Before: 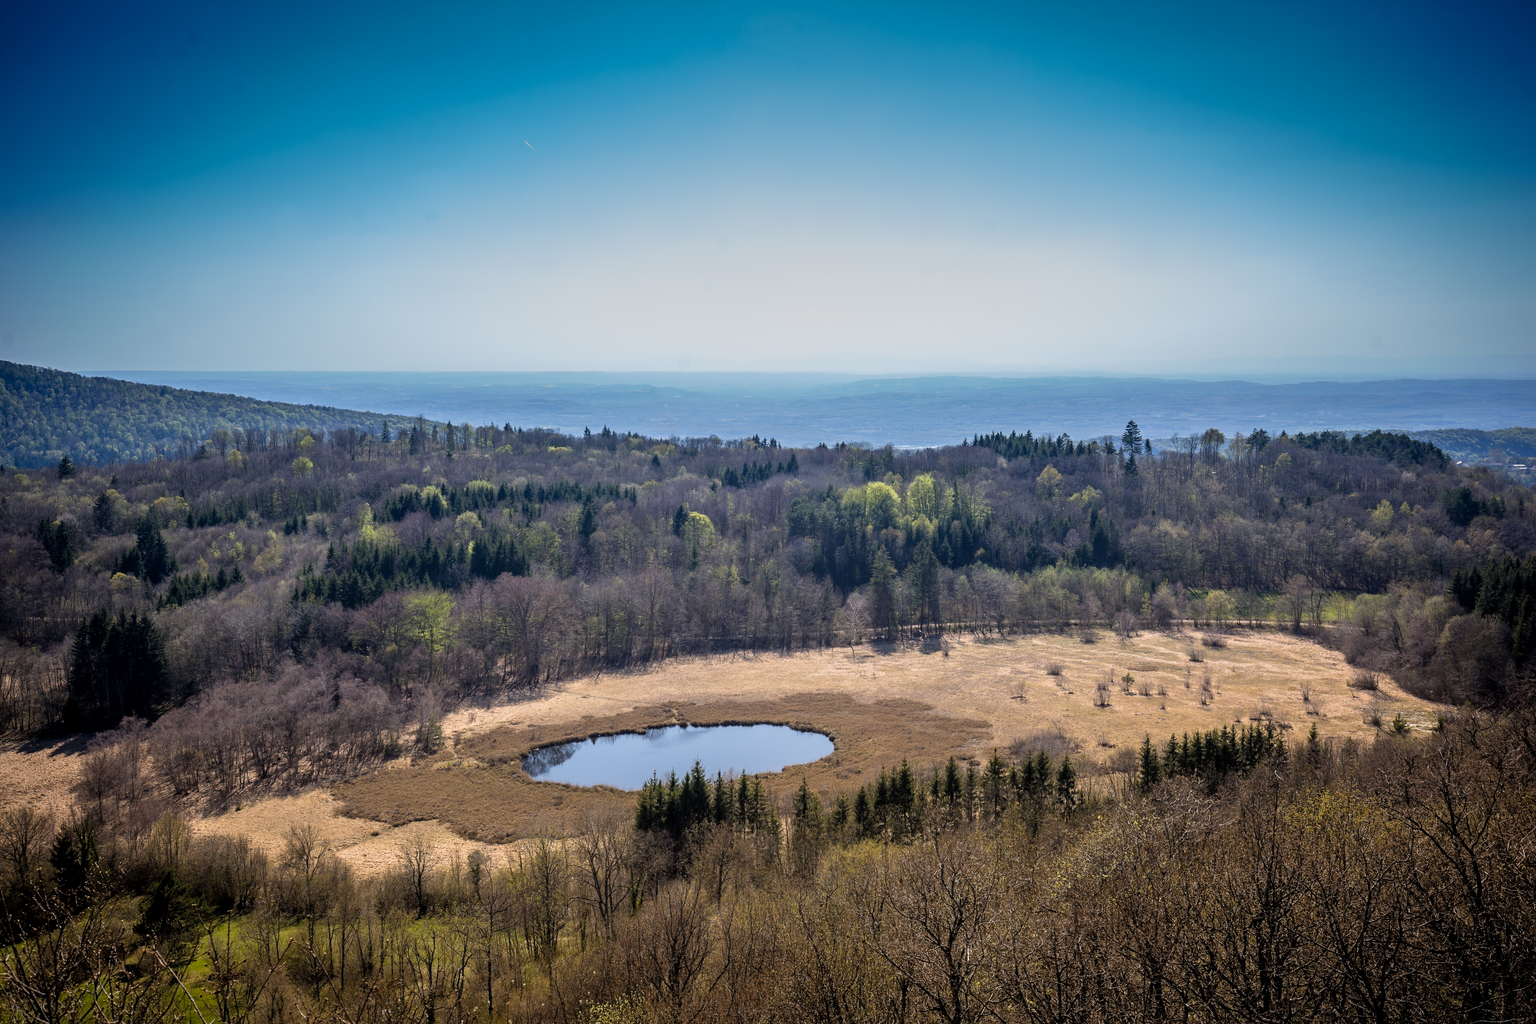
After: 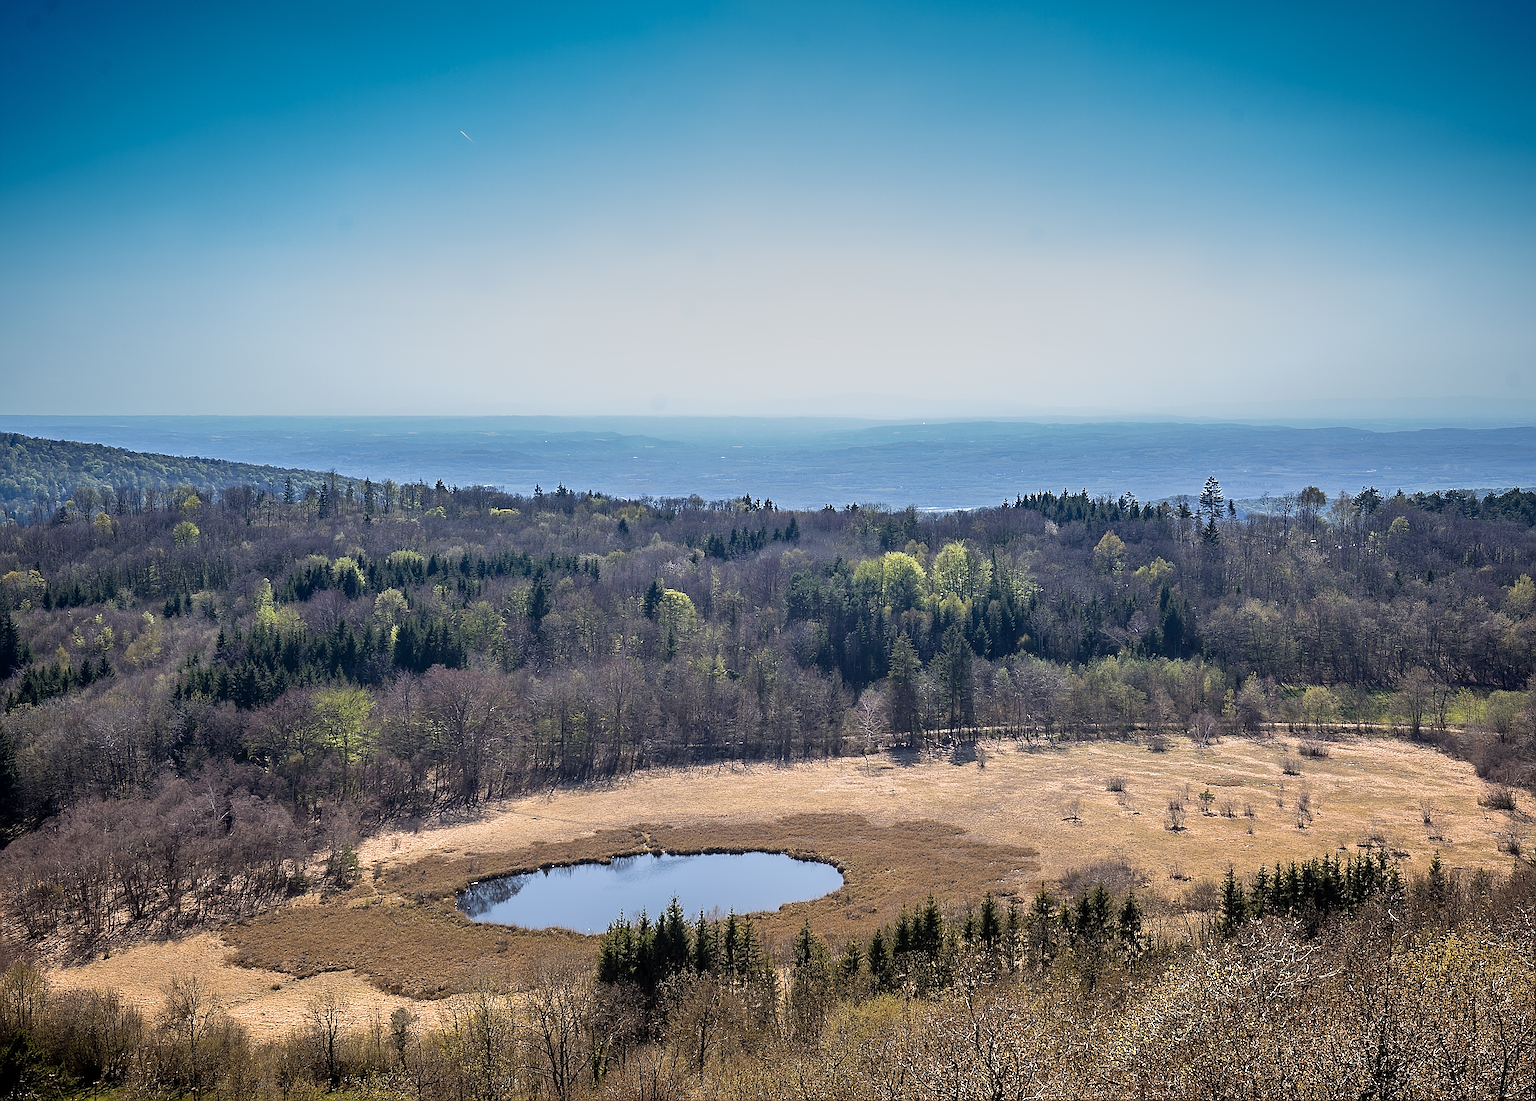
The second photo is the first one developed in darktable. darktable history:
sharpen: amount 1.861
crop: left 9.929%, top 3.475%, right 9.188%, bottom 9.529%
